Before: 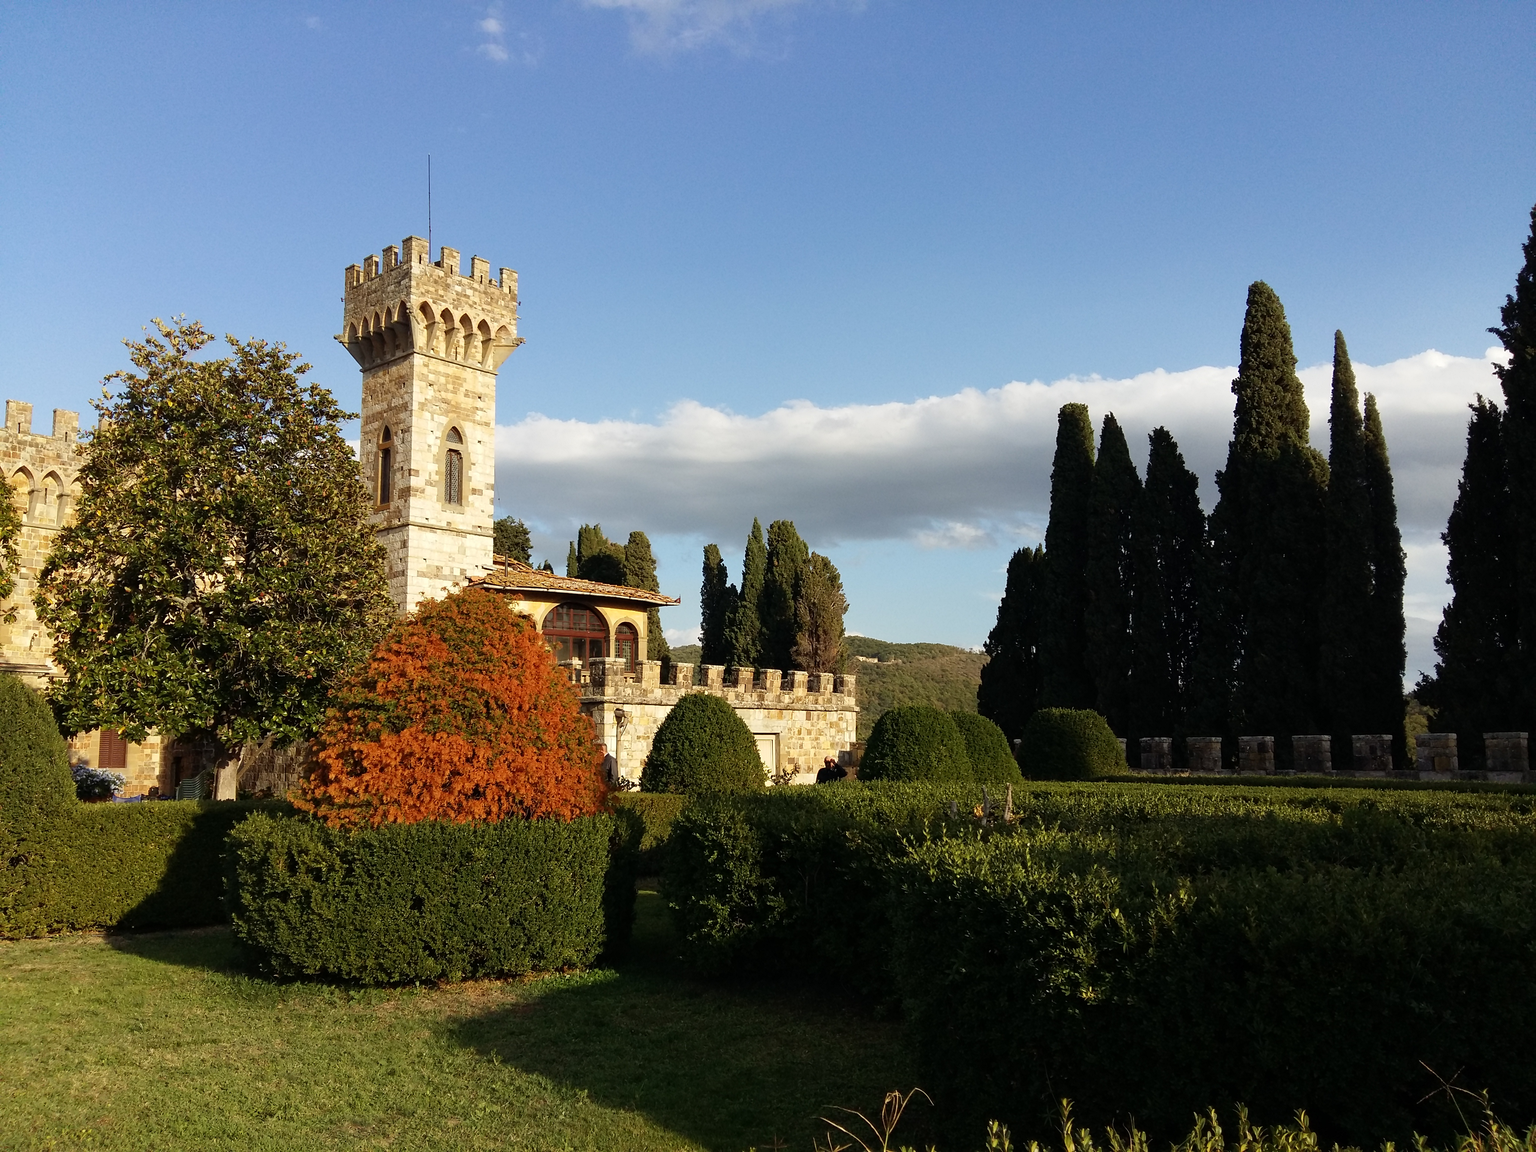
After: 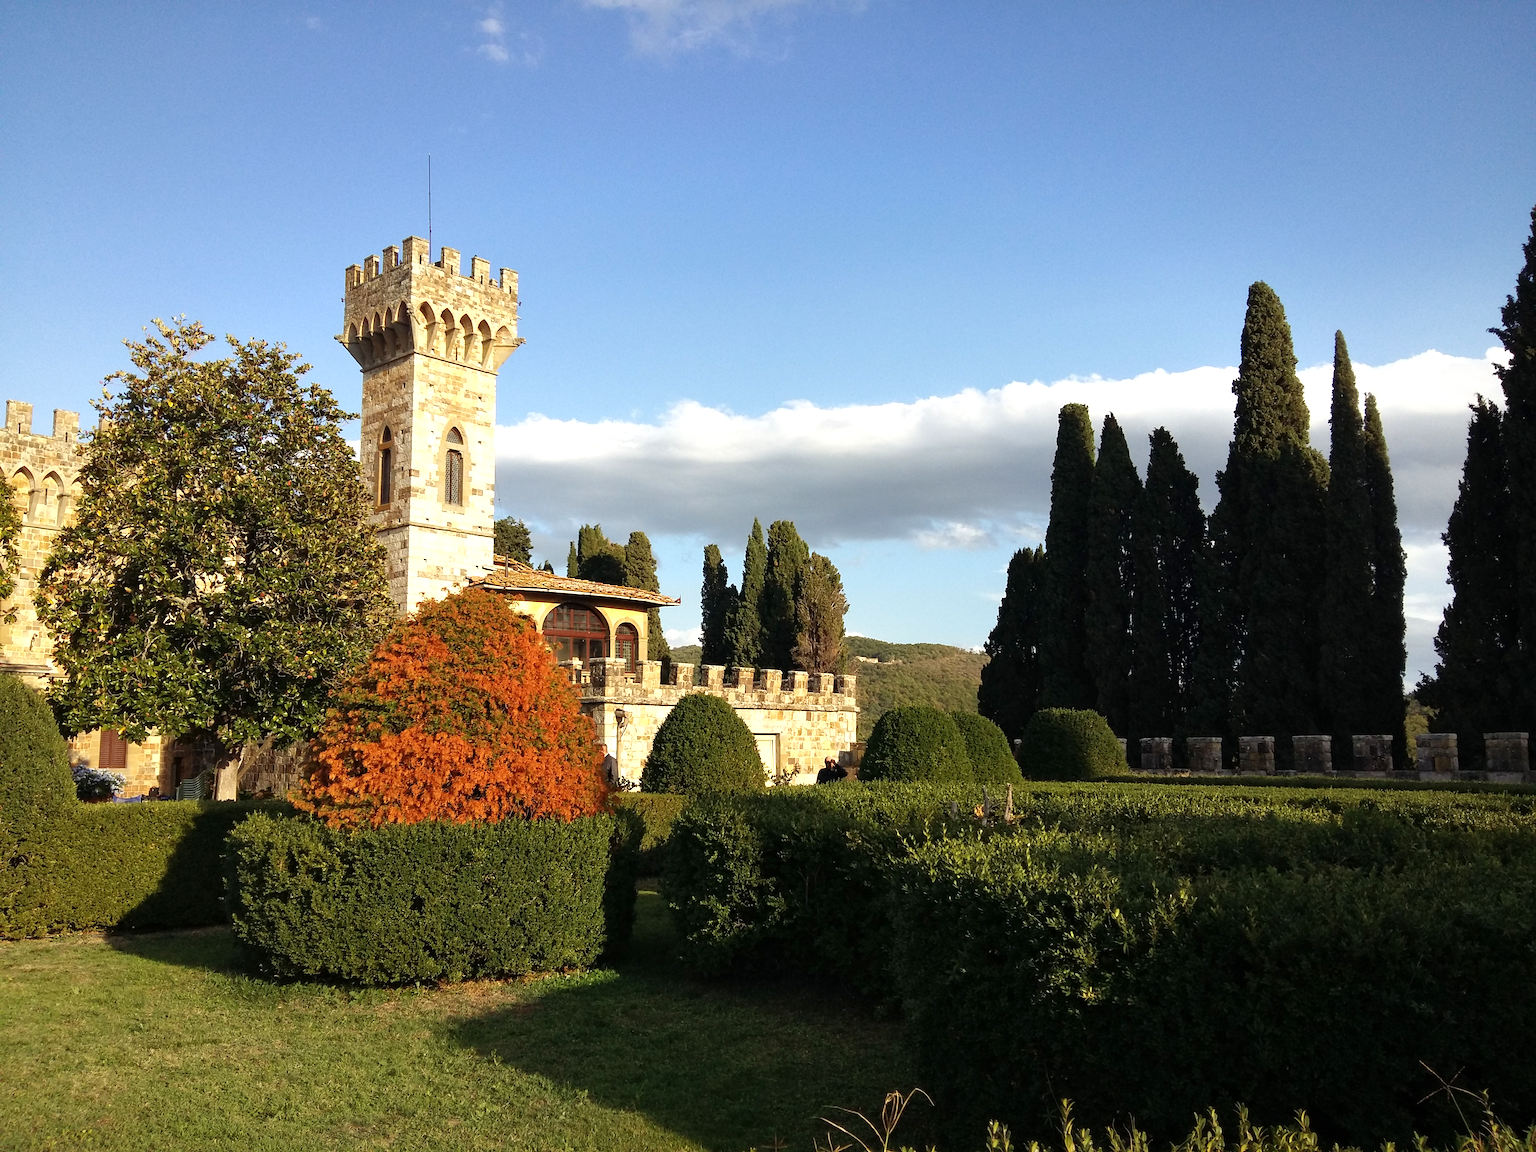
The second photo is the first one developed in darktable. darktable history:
vignetting: fall-off radius 101.12%, saturation -0.026, width/height ratio 1.345
exposure: exposure 0.493 EV, compensate highlight preservation false
shadows and highlights: shadows 25.52, highlights -23.57
